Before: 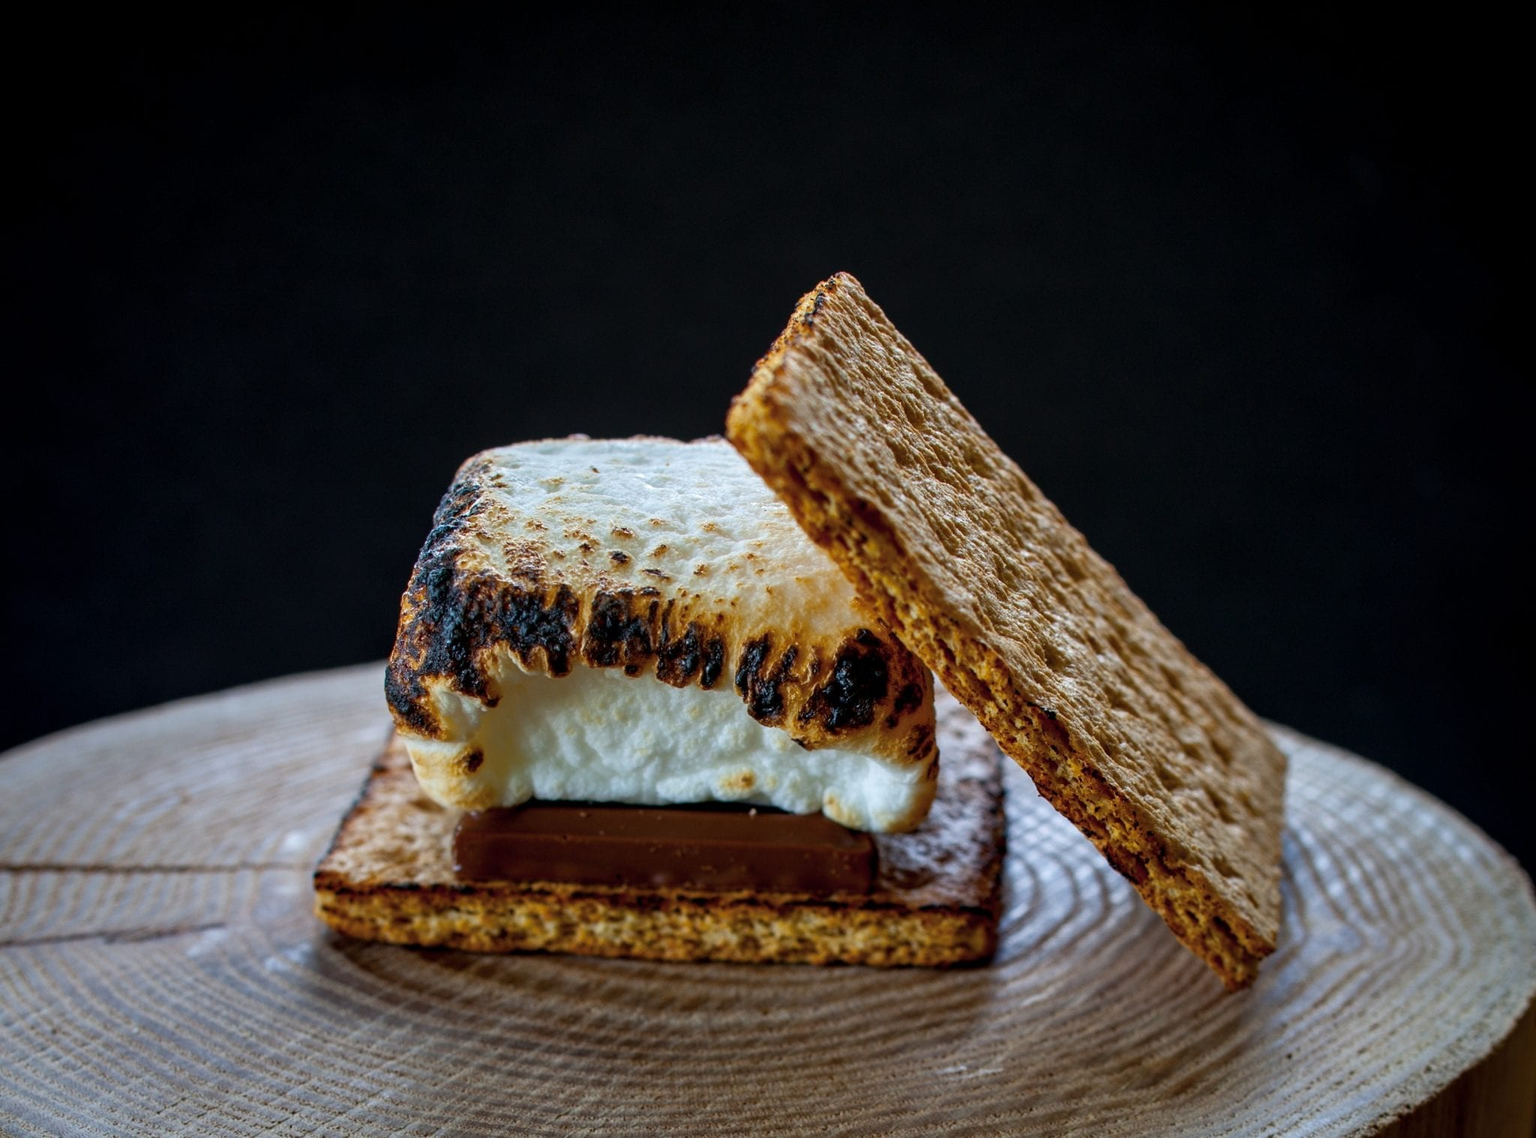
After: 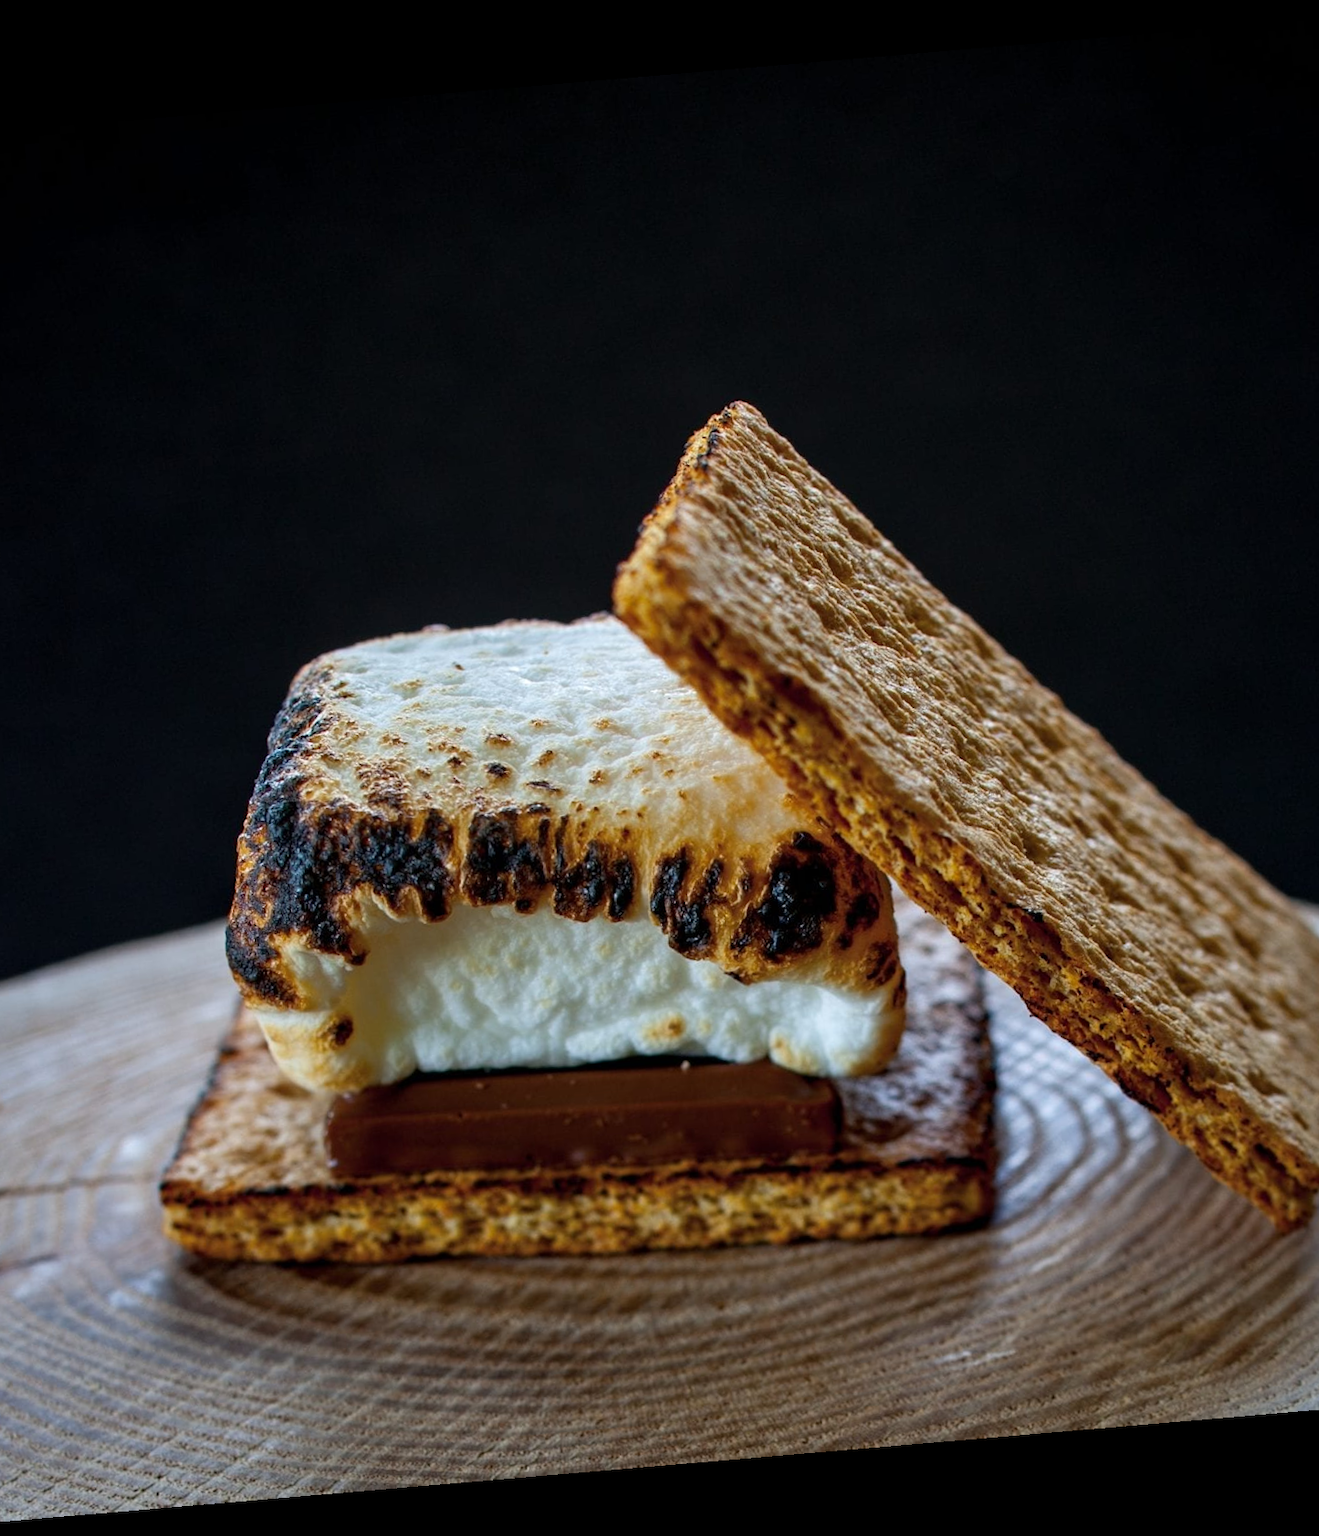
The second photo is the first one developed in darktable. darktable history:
crop and rotate: left 15.754%, right 17.579%
rotate and perspective: rotation -4.86°, automatic cropping off
